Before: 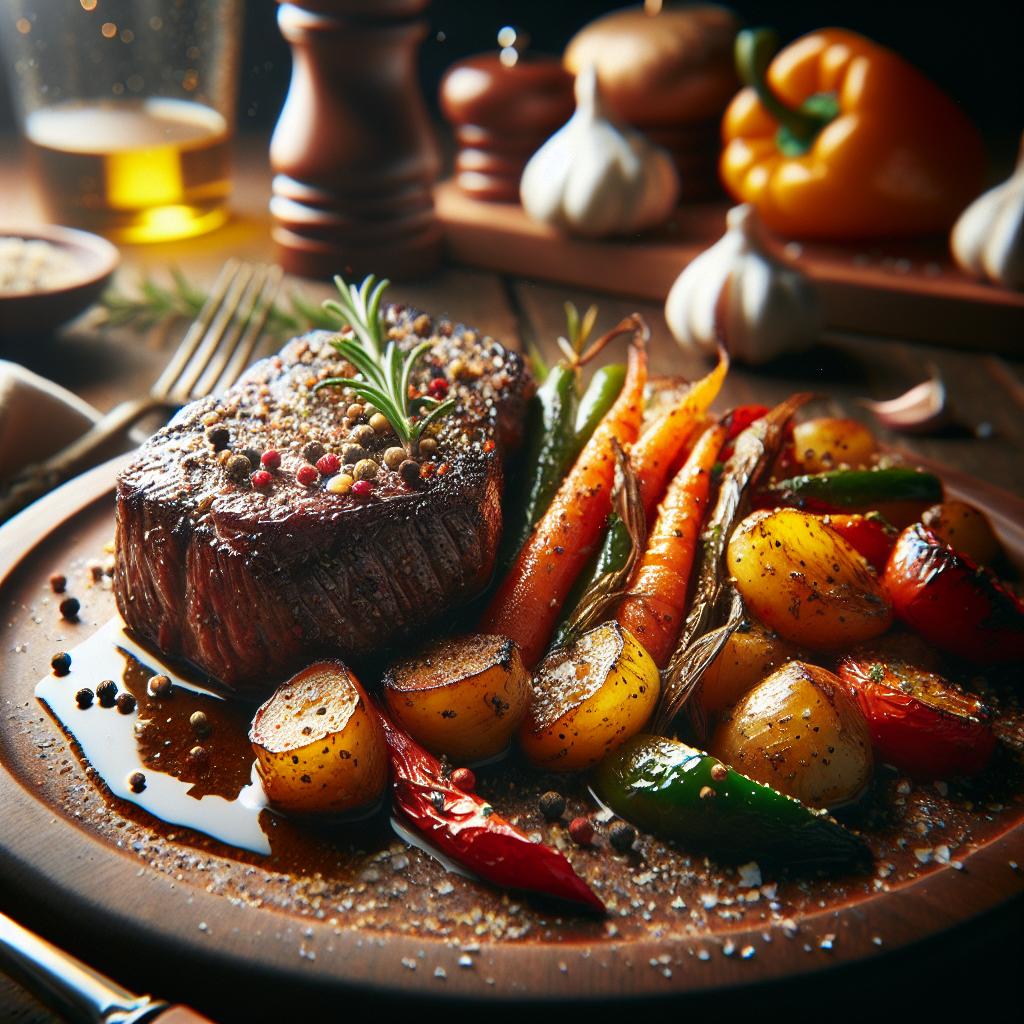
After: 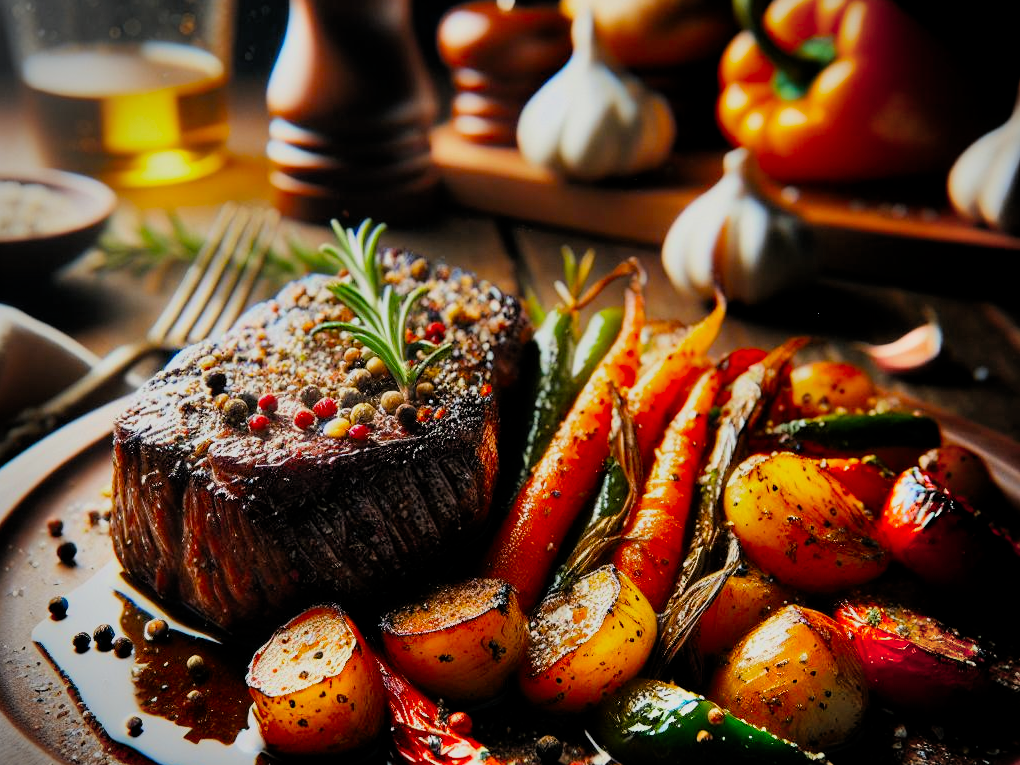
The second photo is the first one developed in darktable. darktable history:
crop: left 0.387%, top 5.469%, bottom 19.809%
shadows and highlights: white point adjustment -3.64, highlights -63.34, highlights color adjustment 42%, soften with gaussian
vignetting: on, module defaults
filmic rgb: black relative exposure -7.75 EV, white relative exposure 4.4 EV, threshold 3 EV, target black luminance 0%, hardness 3.76, latitude 50.51%, contrast 1.074, highlights saturation mix 10%, shadows ↔ highlights balance -0.22%, color science v4 (2020), enable highlight reconstruction true
